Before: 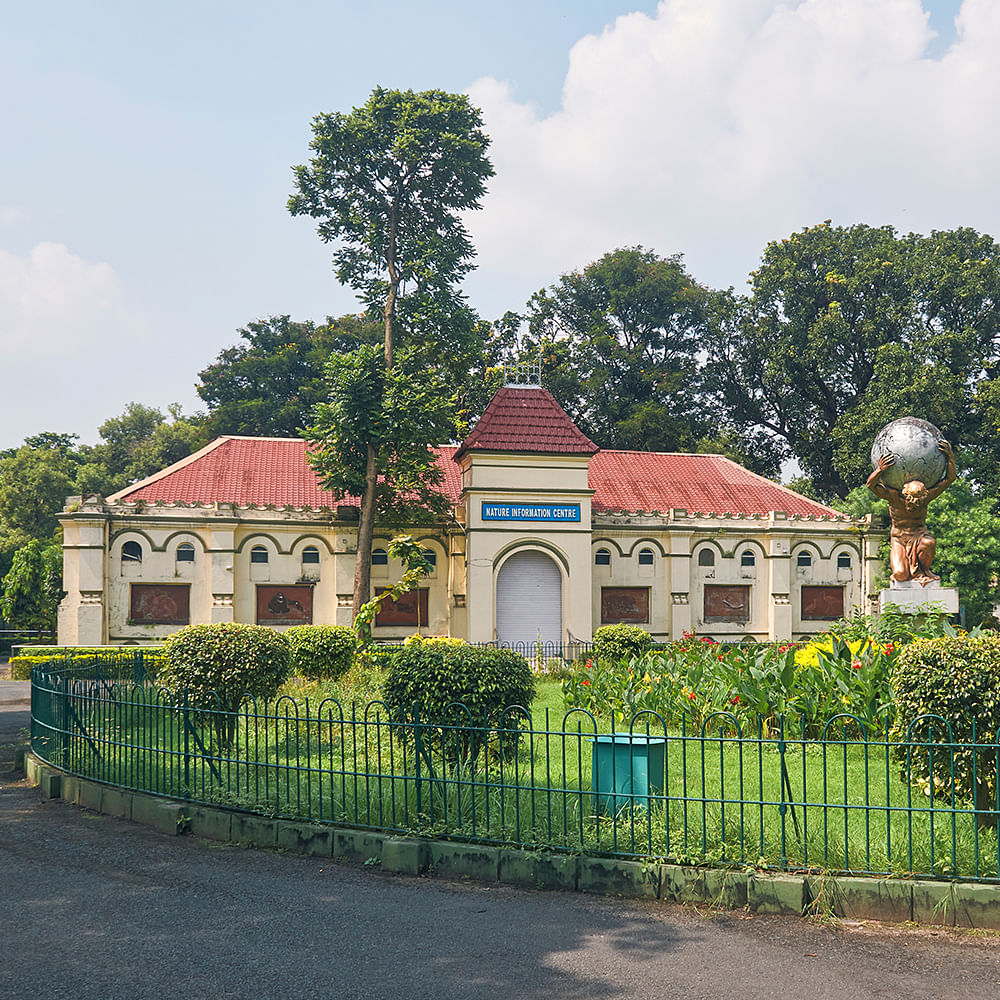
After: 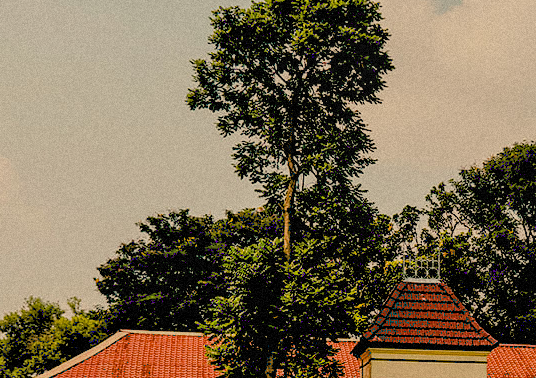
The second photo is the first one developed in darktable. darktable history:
crop: left 10.121%, top 10.631%, right 36.218%, bottom 51.526%
exposure: black level correction 0.1, exposure -0.092 EV, compensate highlight preservation false
grain: mid-tones bias 0%
local contrast: on, module defaults
shadows and highlights: on, module defaults
white balance: red 1.123, blue 0.83
filmic rgb: black relative exposure -7.65 EV, hardness 4.02, contrast 1.1, highlights saturation mix -30%
